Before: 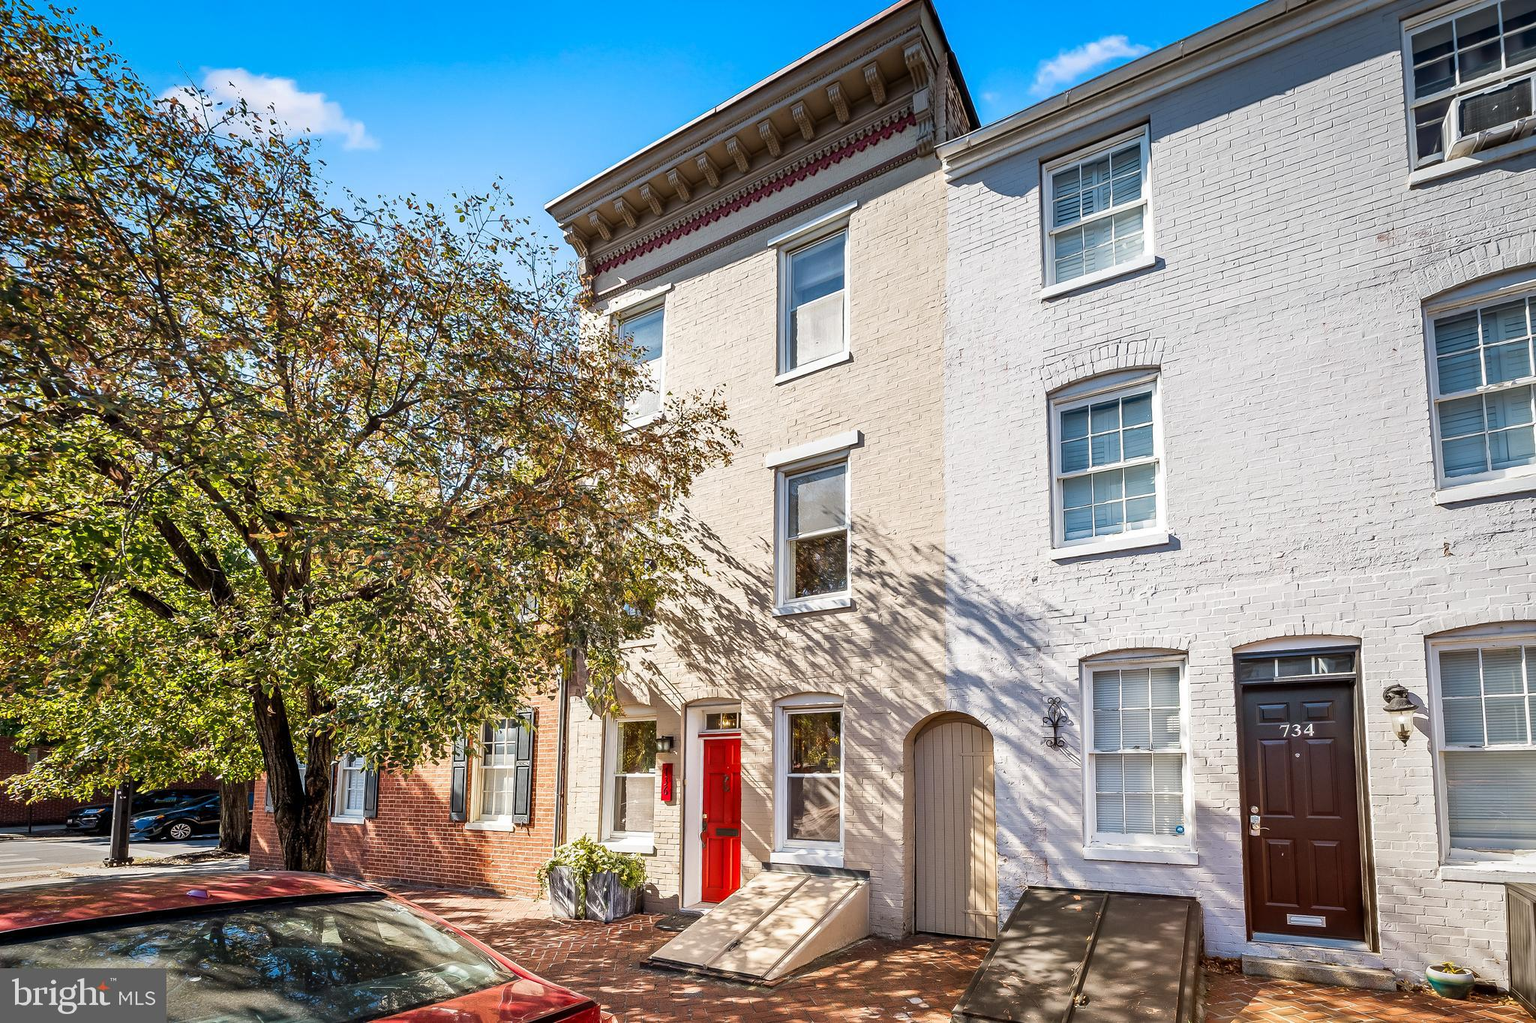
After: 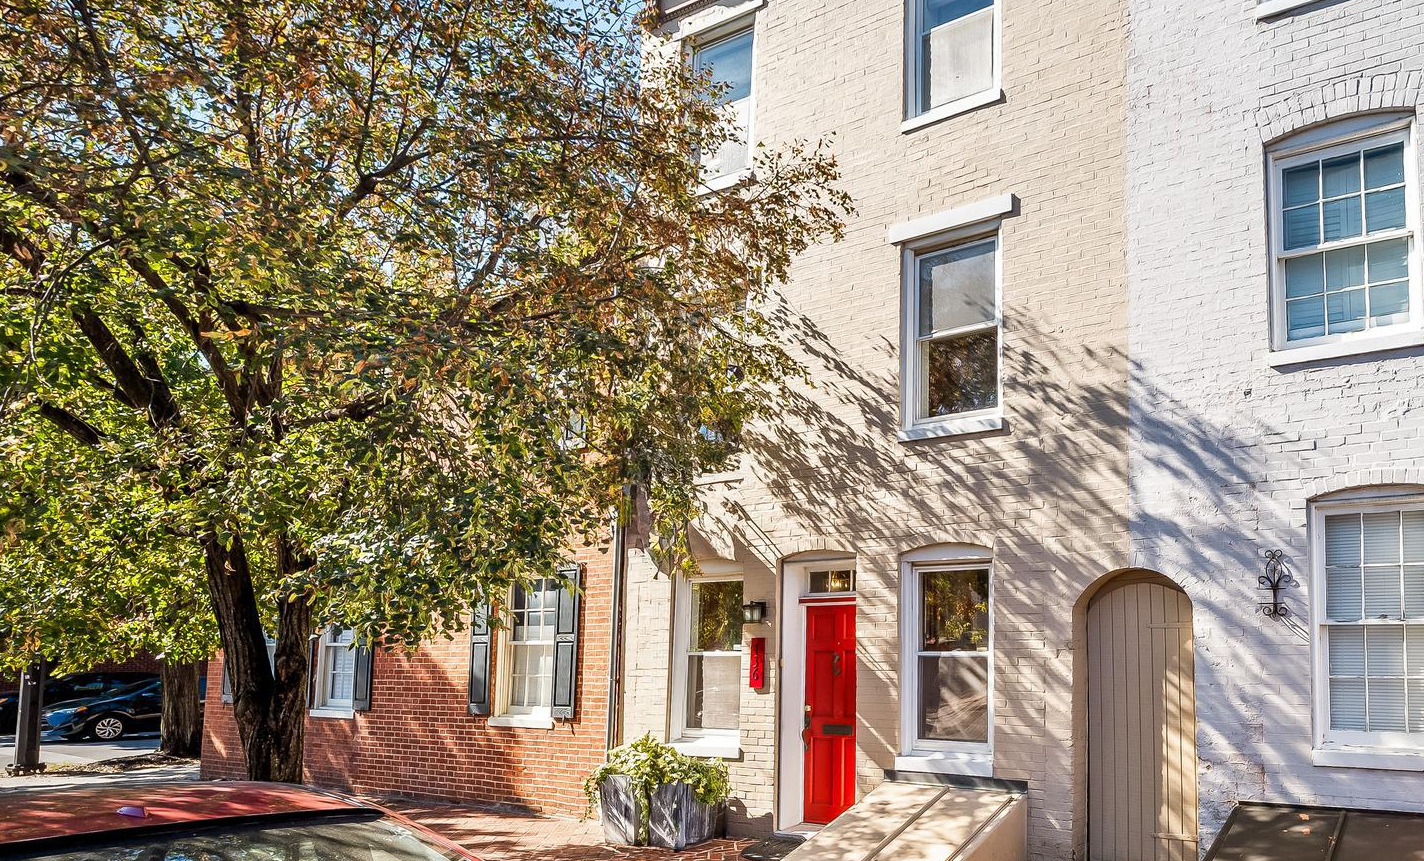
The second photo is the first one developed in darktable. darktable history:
crop: left 6.476%, top 27.908%, right 23.972%, bottom 8.947%
